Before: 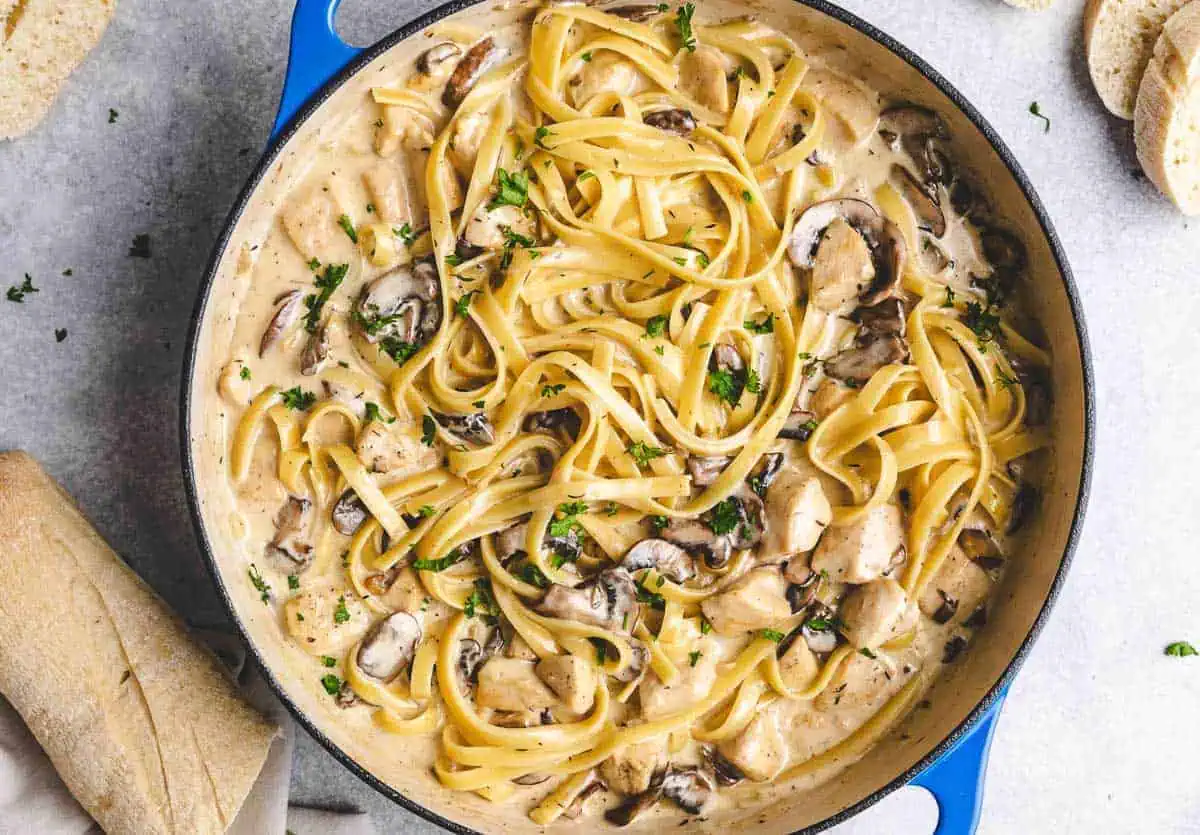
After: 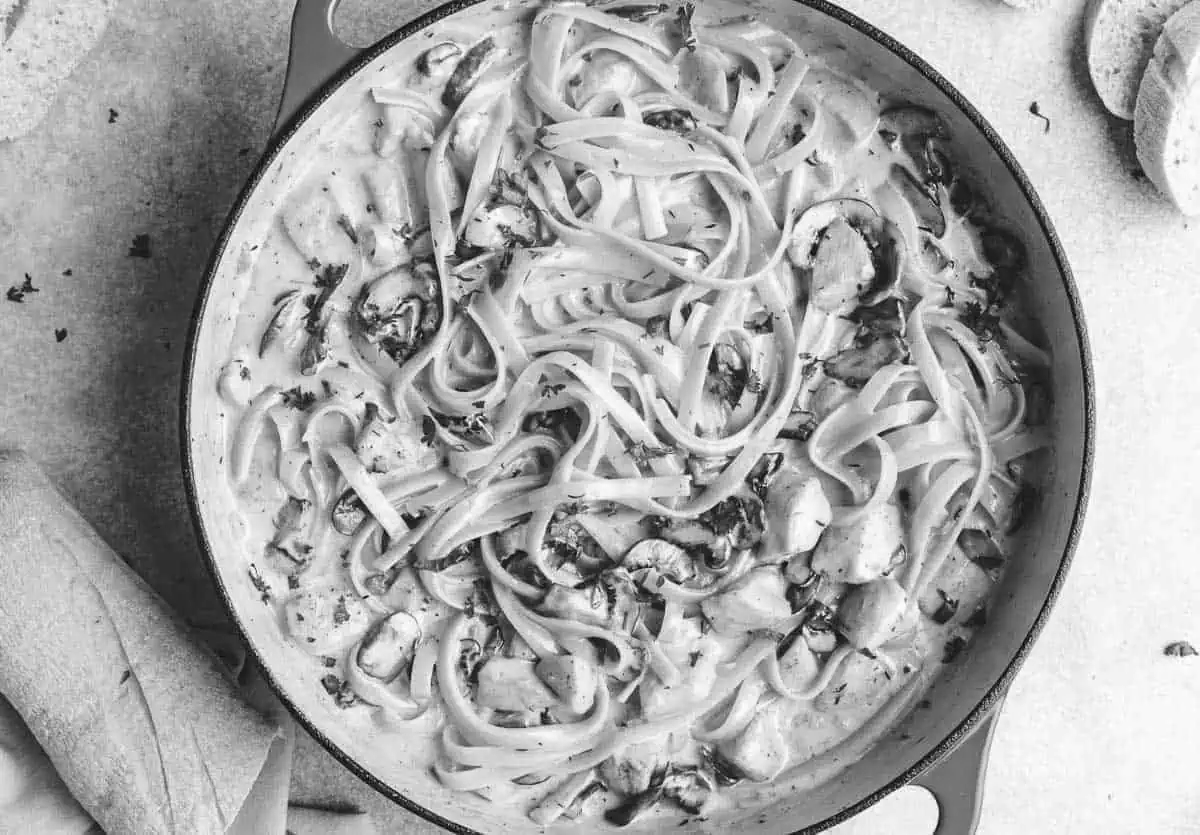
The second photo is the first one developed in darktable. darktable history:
color correction: saturation 0.2
monochrome: on, module defaults
